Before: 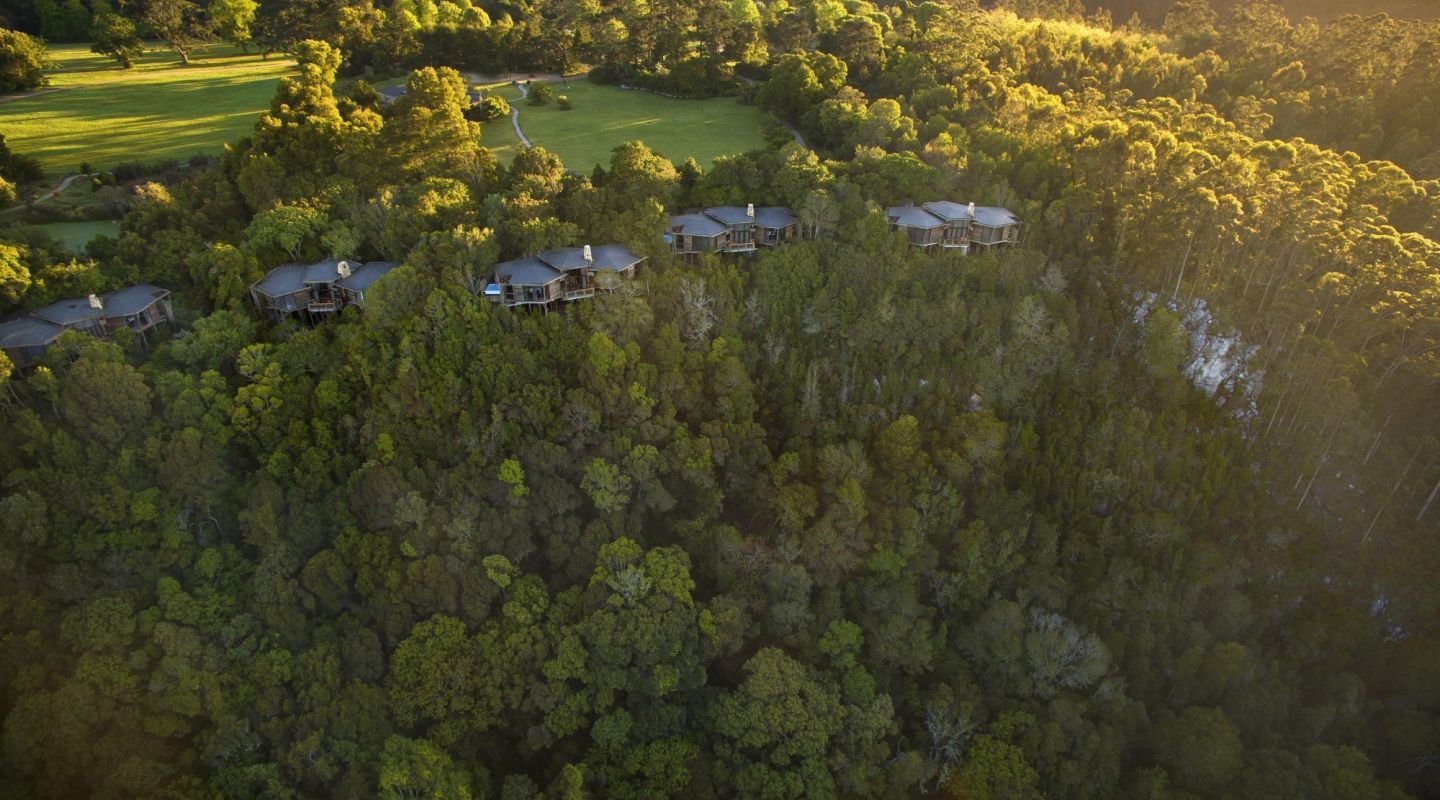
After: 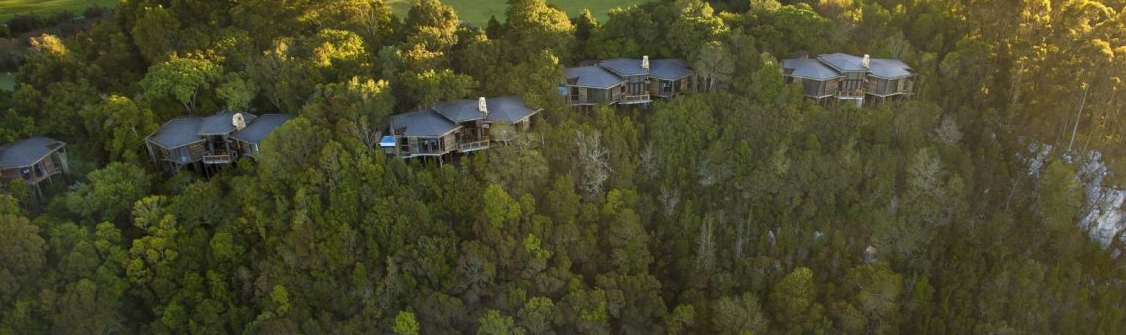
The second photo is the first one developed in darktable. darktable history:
crop: left 7.295%, top 18.579%, right 14.504%, bottom 39.491%
